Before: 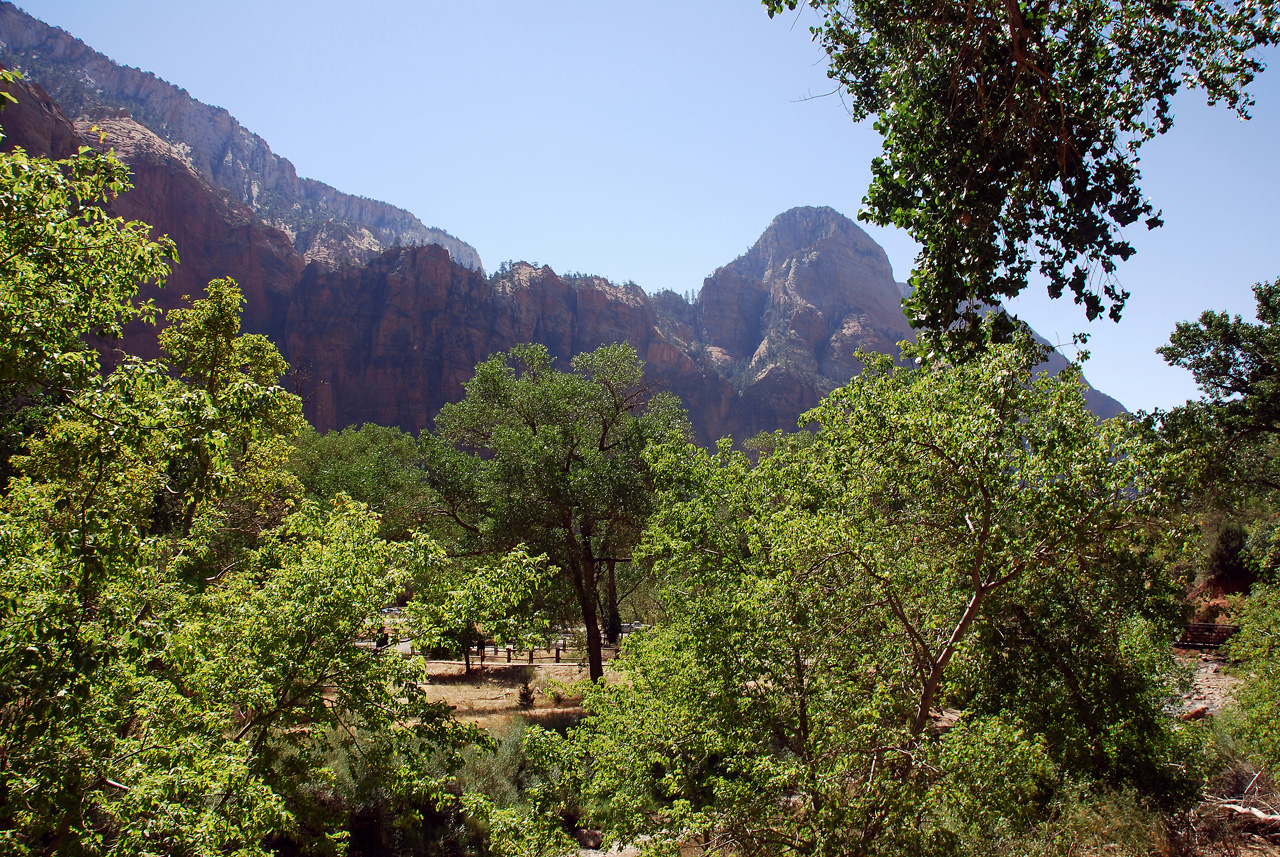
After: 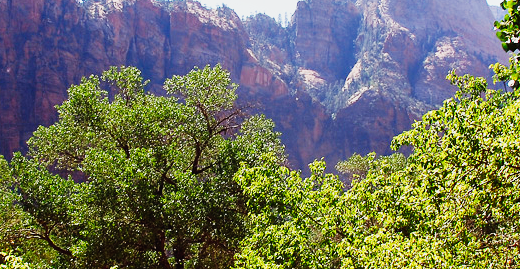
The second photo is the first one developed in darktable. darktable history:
base curve: curves: ch0 [(0, 0) (0.007, 0.004) (0.027, 0.03) (0.046, 0.07) (0.207, 0.54) (0.442, 0.872) (0.673, 0.972) (1, 1)], preserve colors none
crop: left 31.797%, top 32.423%, right 27.564%, bottom 36.143%
tone equalizer: -8 EV 0.049 EV, edges refinement/feathering 500, mask exposure compensation -1.57 EV, preserve details no
shadows and highlights: white point adjustment -3.8, highlights -63.44, soften with gaussian
local contrast: mode bilateral grid, contrast 100, coarseness 100, detail 91%, midtone range 0.2
